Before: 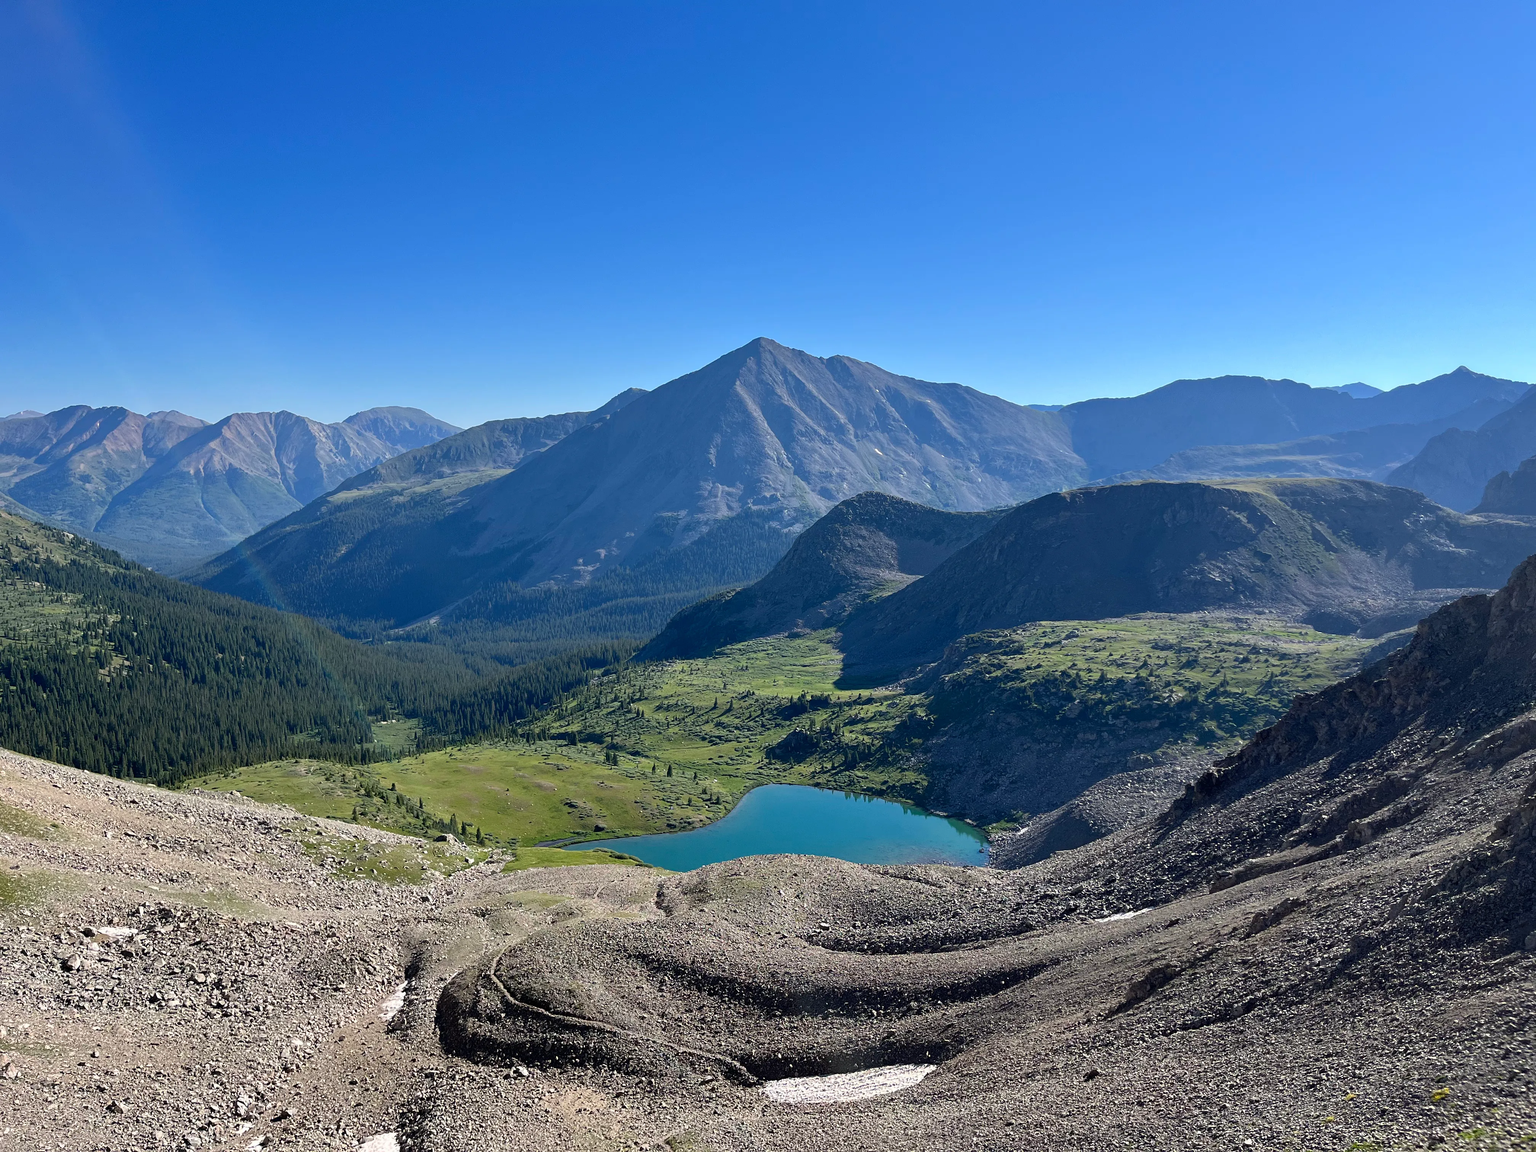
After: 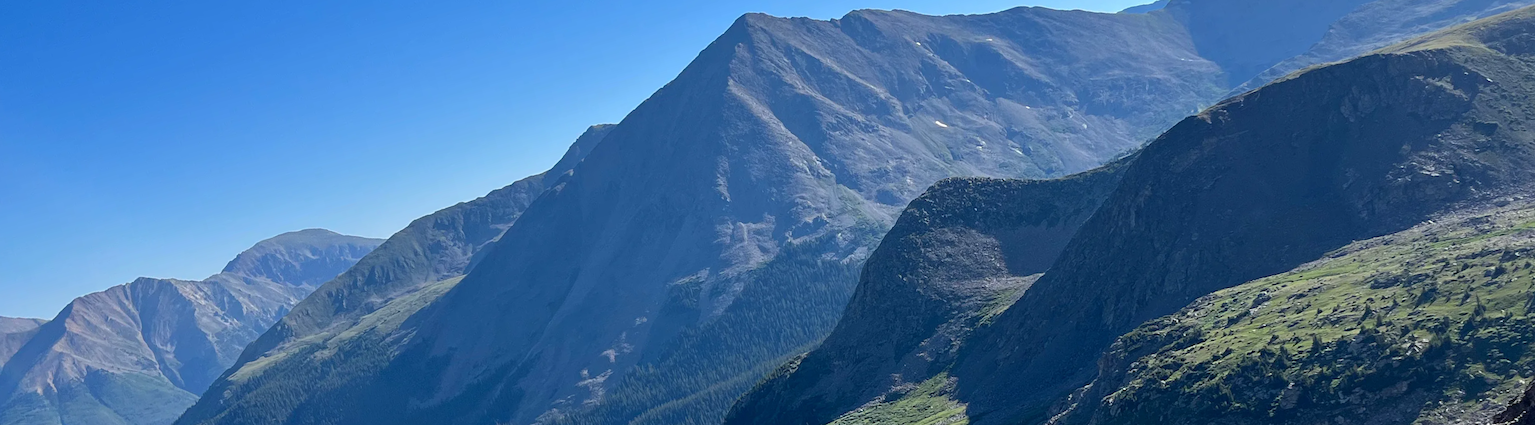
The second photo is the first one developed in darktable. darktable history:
rotate and perspective: rotation -14.8°, crop left 0.1, crop right 0.903, crop top 0.25, crop bottom 0.748
crop: left 7.036%, top 18.398%, right 14.379%, bottom 40.043%
